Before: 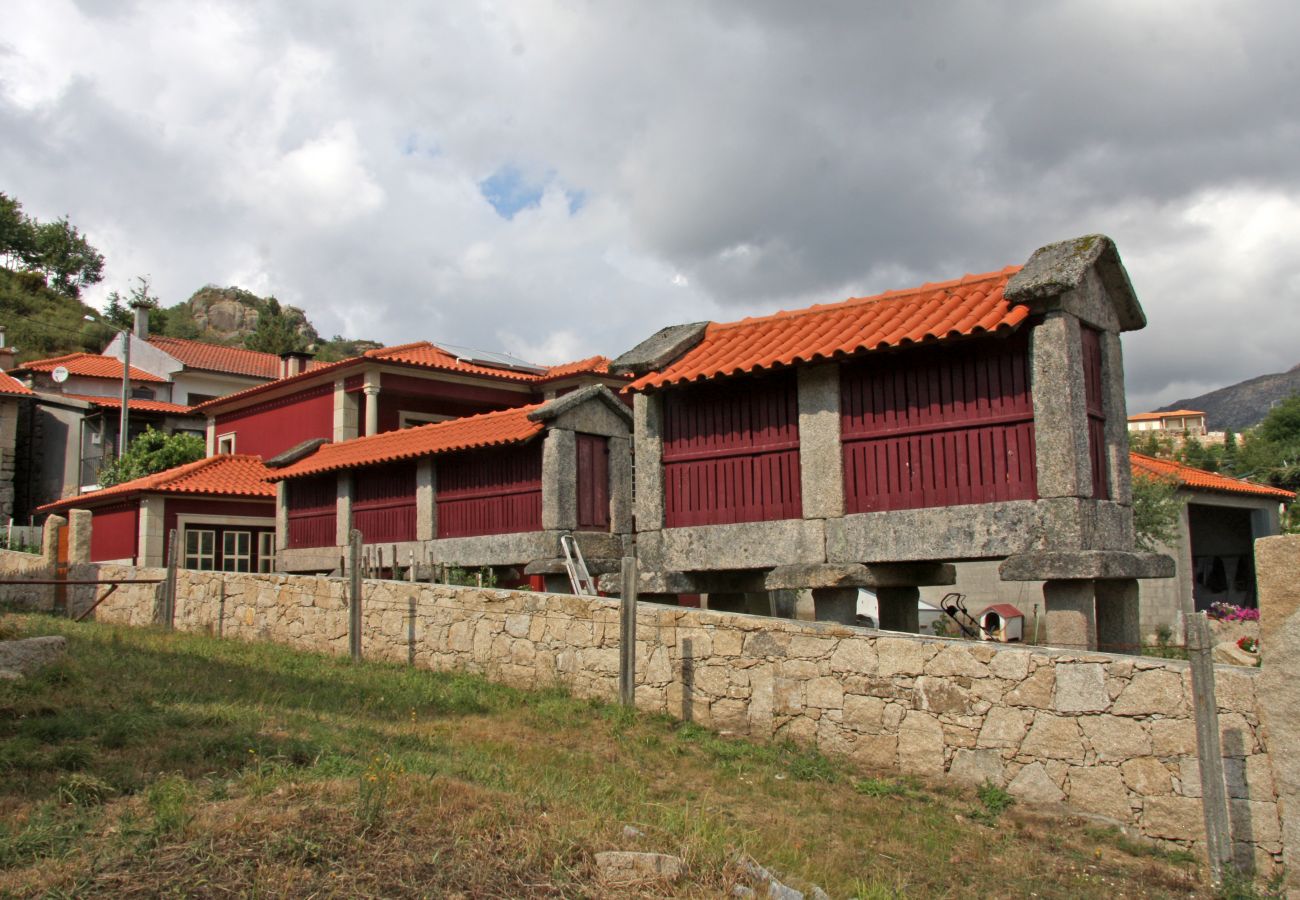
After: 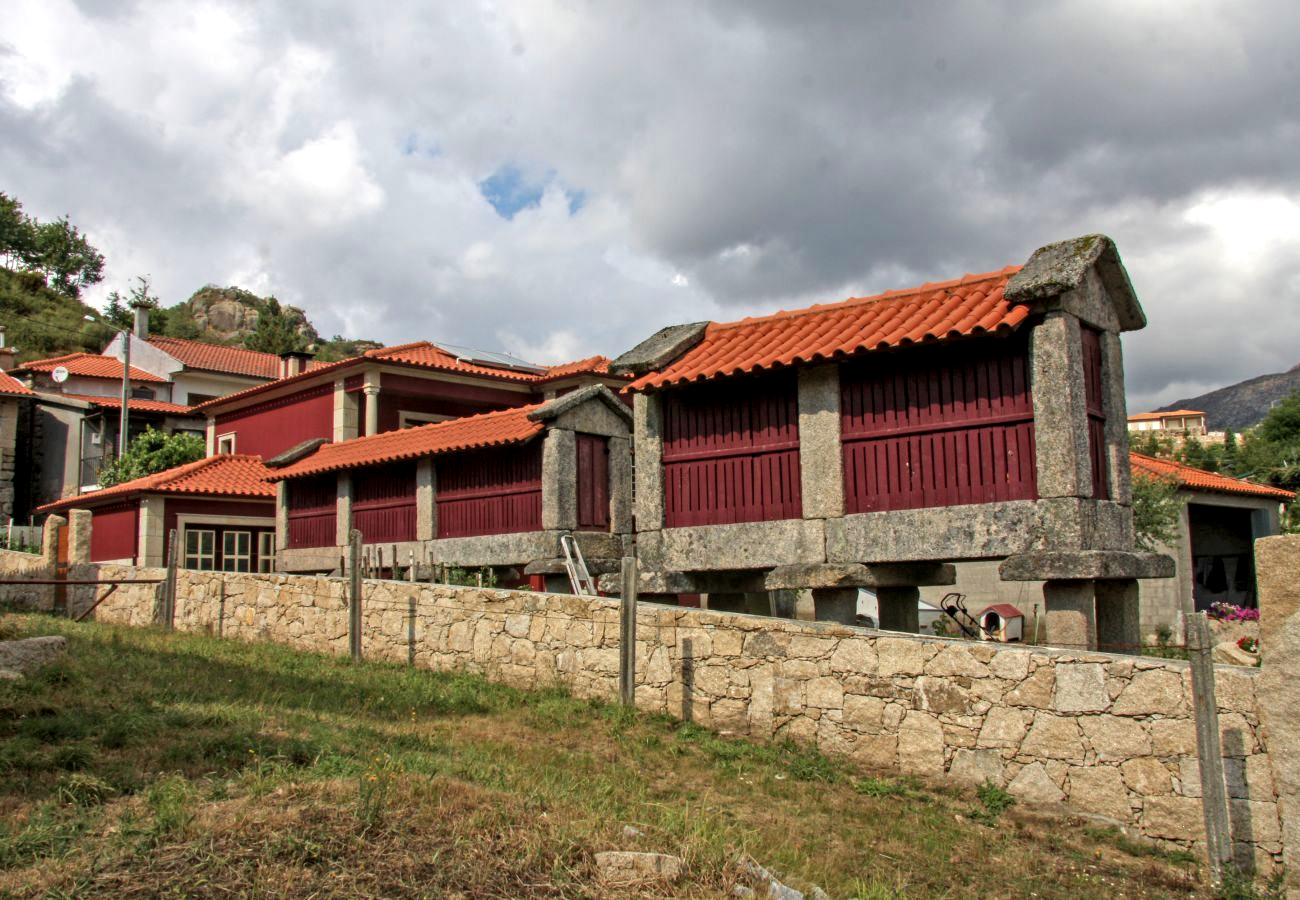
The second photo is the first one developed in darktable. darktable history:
exposure: compensate exposure bias true, compensate highlight preservation false
velvia: on, module defaults
local contrast: highlights 61%, detail 143%, midtone range 0.428
color balance rgb: linear chroma grading › shadows -3%, linear chroma grading › highlights -4%
